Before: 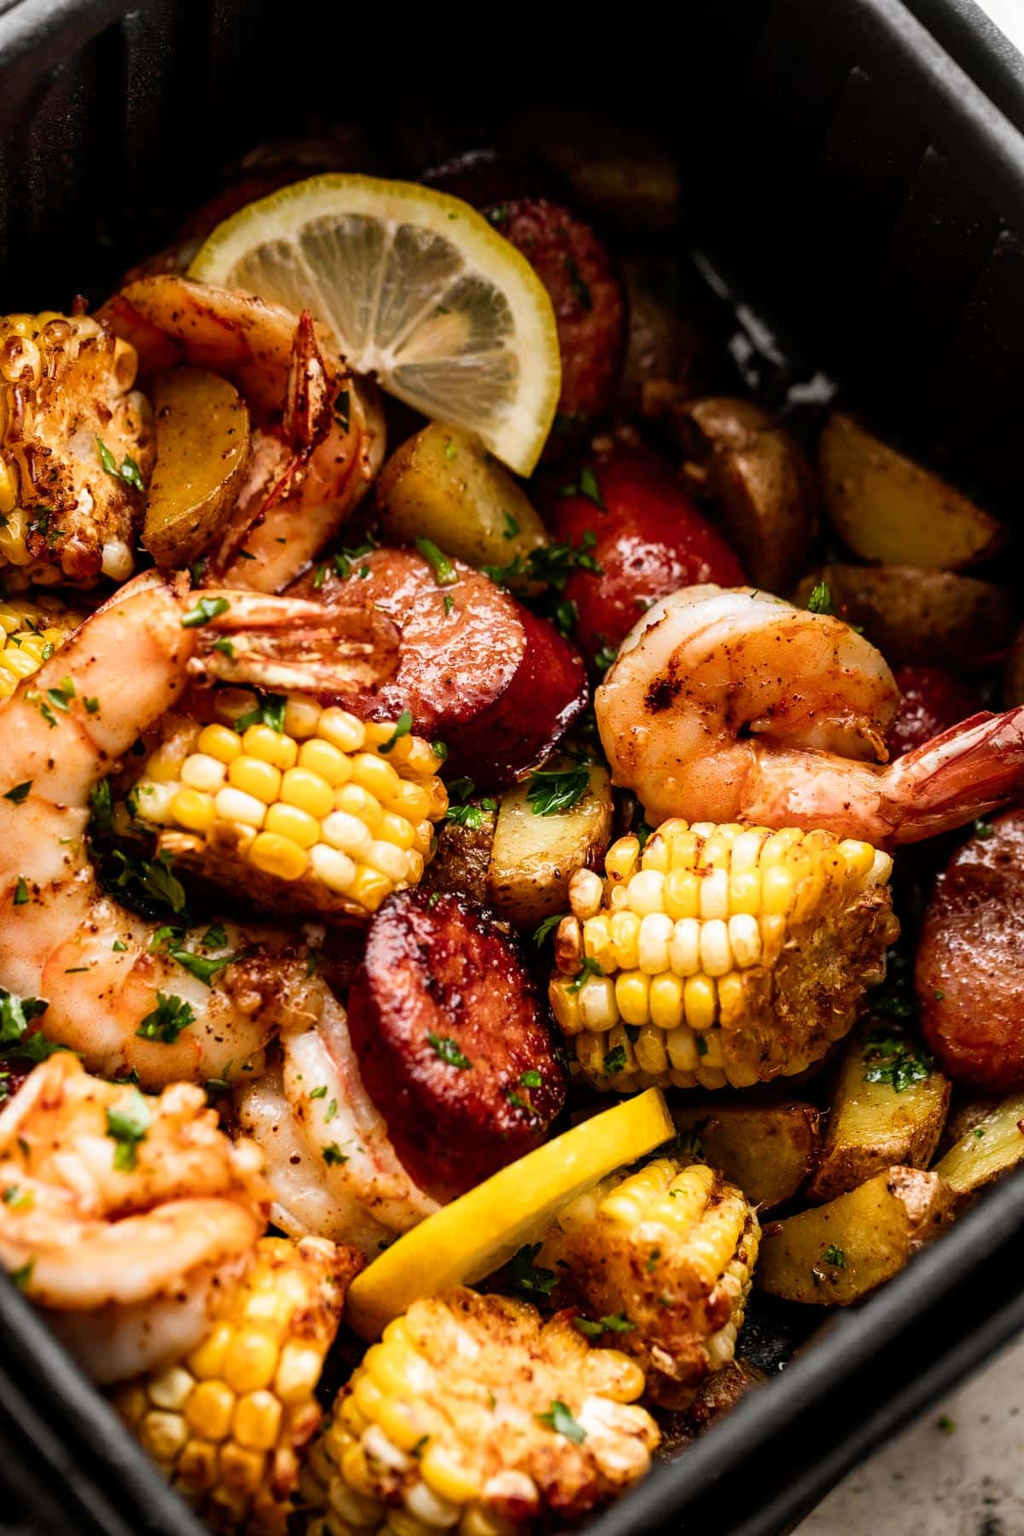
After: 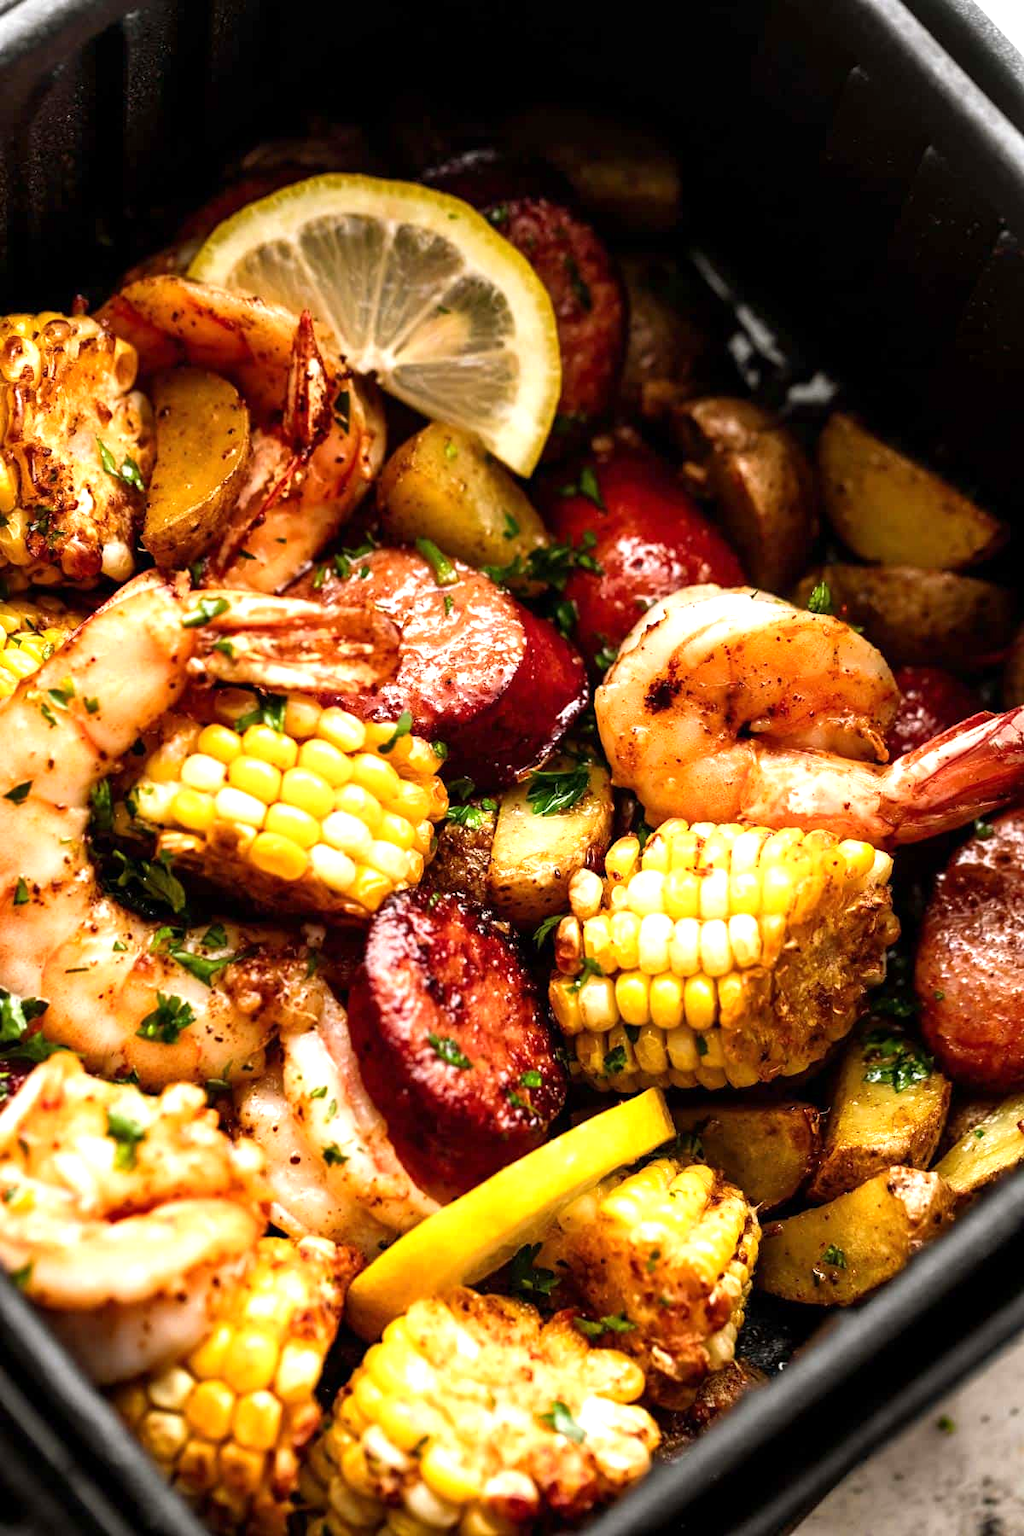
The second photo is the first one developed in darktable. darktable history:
exposure: exposure 0.693 EV, compensate highlight preservation false
